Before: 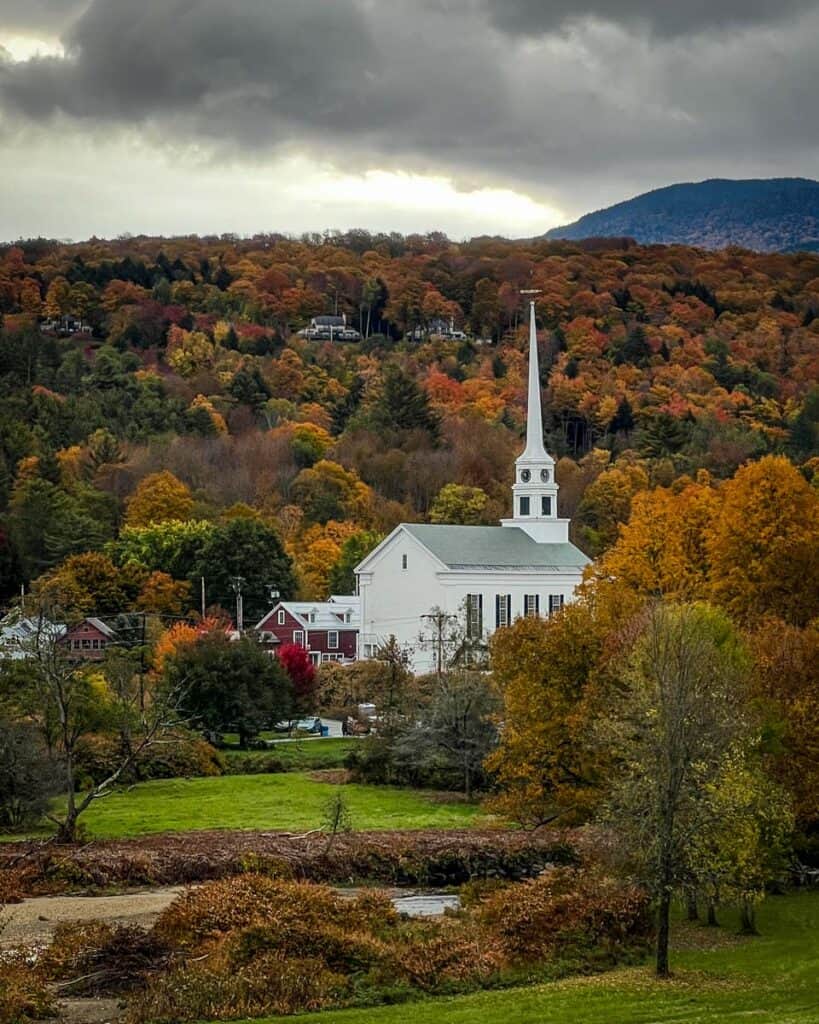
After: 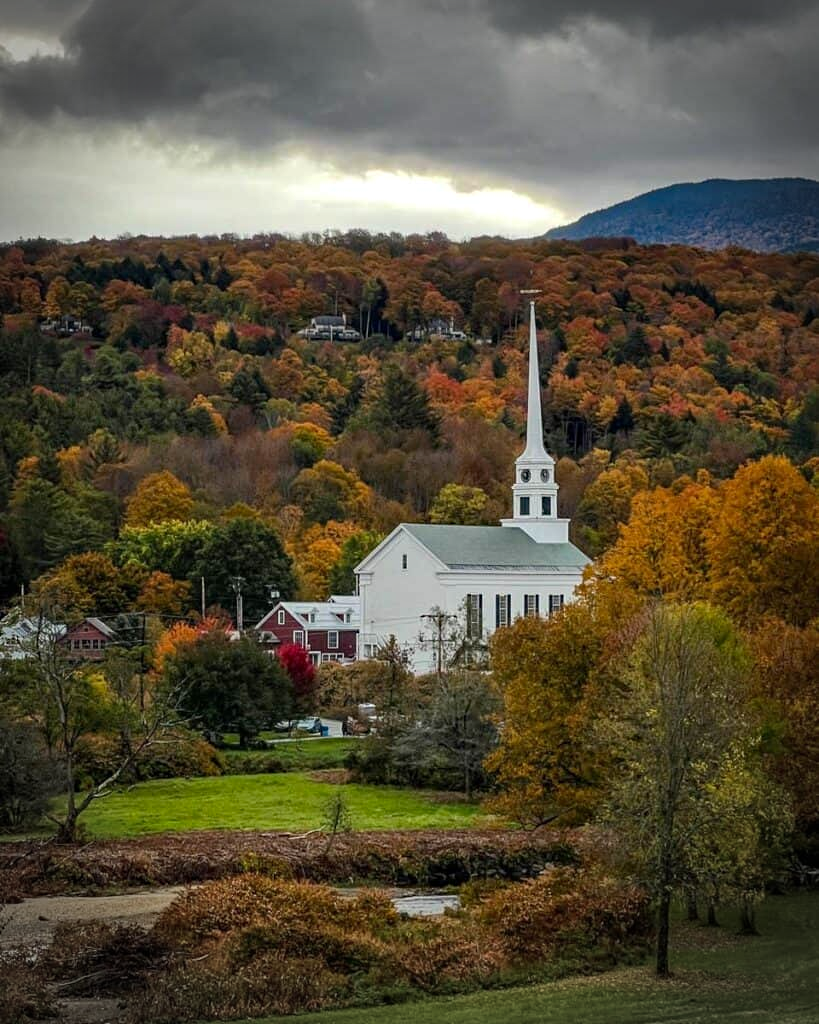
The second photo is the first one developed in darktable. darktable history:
haze removal: compatibility mode true, adaptive false
vignetting: fall-off radius 31.94%, unbound false
